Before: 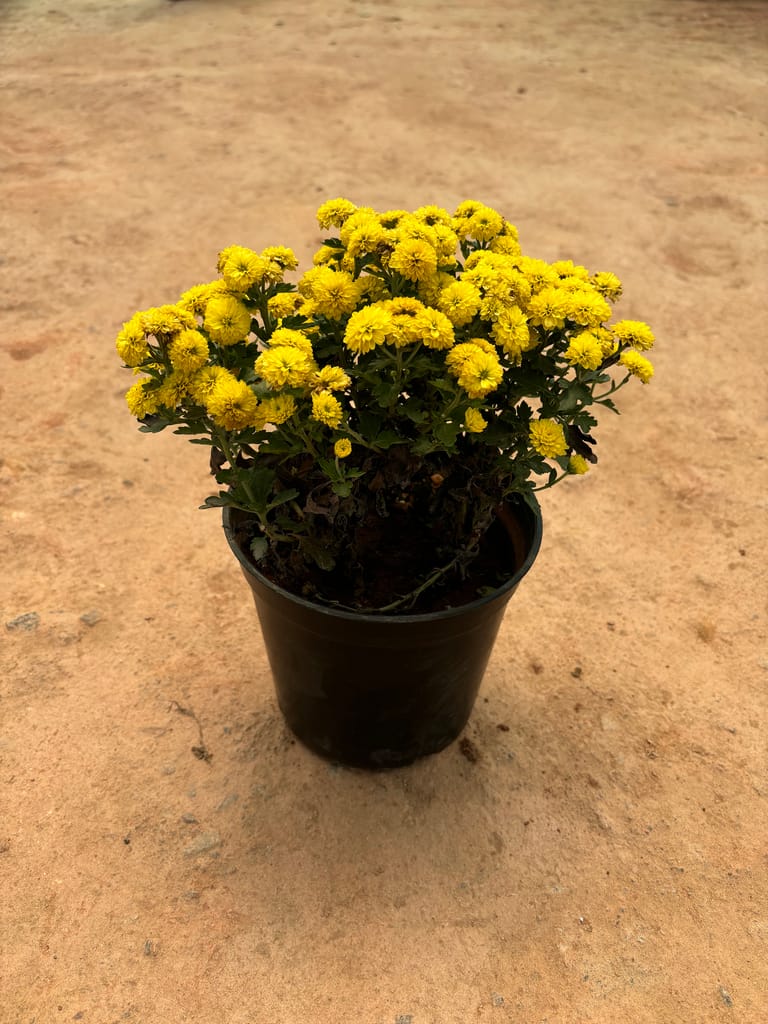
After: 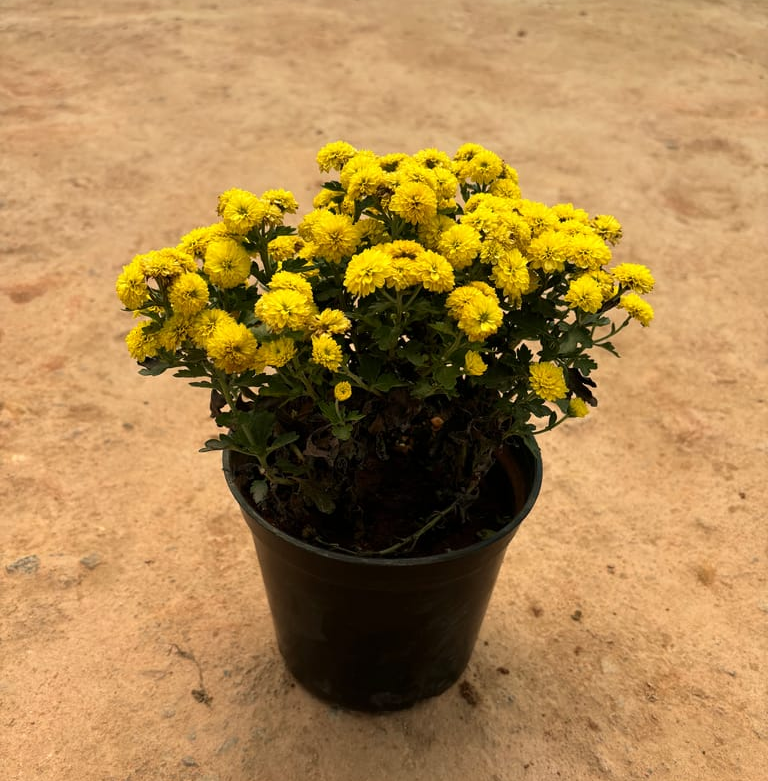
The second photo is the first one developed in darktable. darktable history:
crop: top 5.625%, bottom 18.046%
